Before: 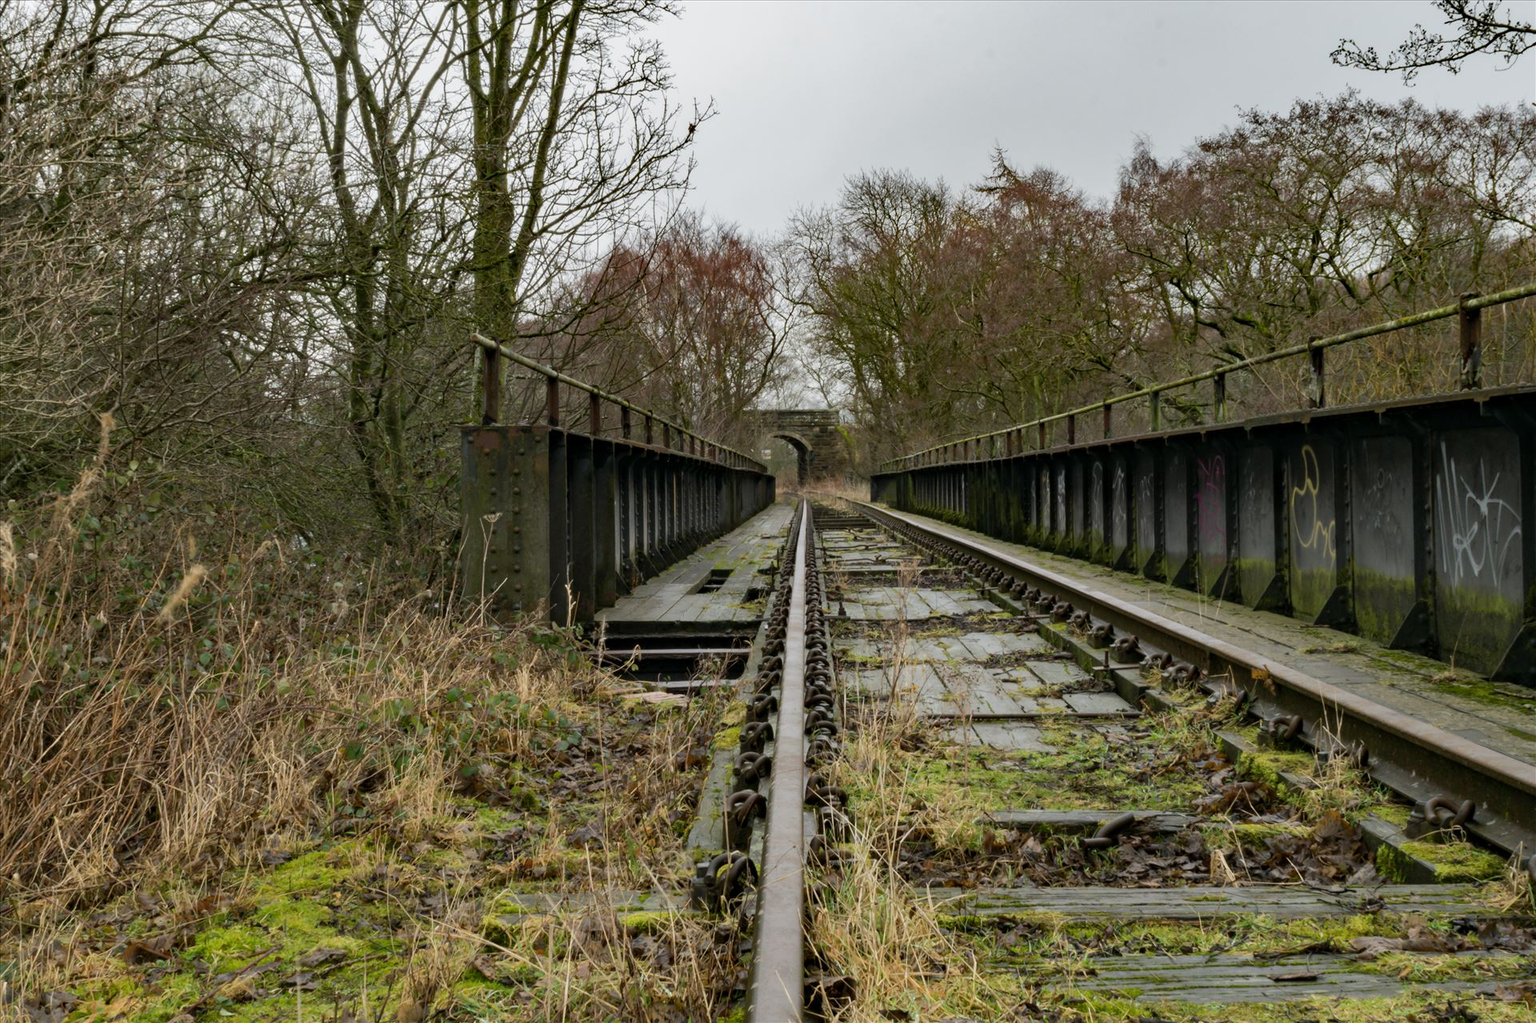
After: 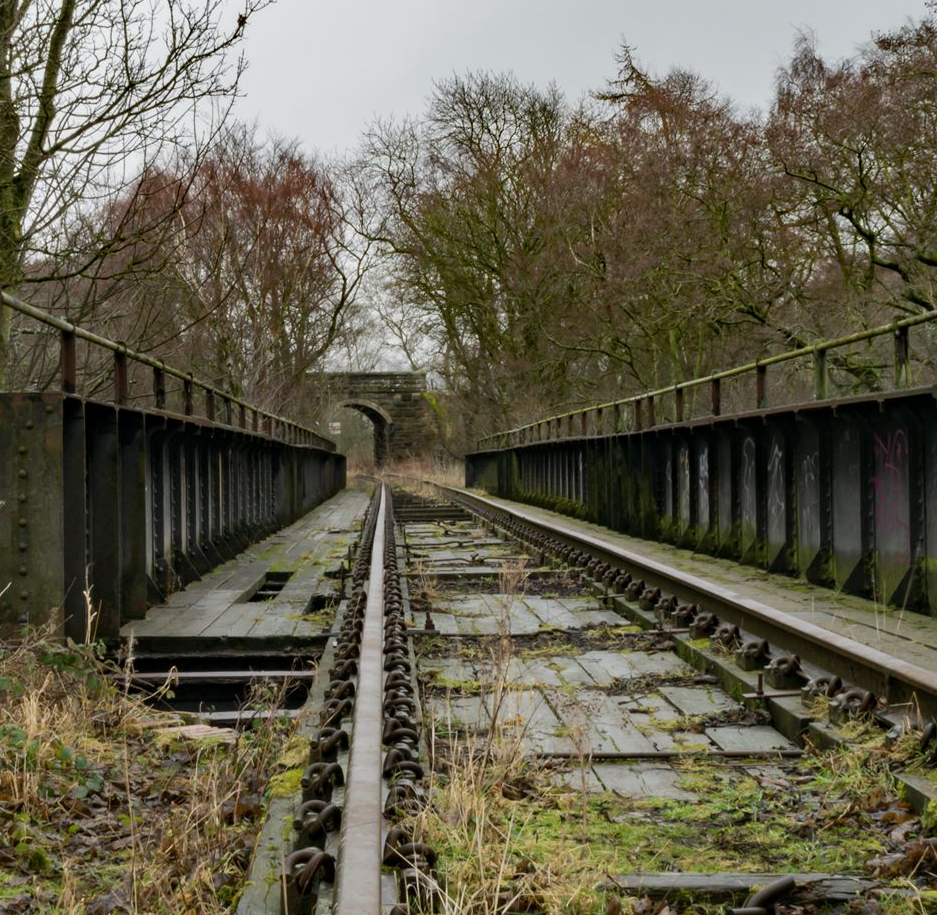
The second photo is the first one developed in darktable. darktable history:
crop: left 32.483%, top 10.955%, right 18.696%, bottom 17.436%
